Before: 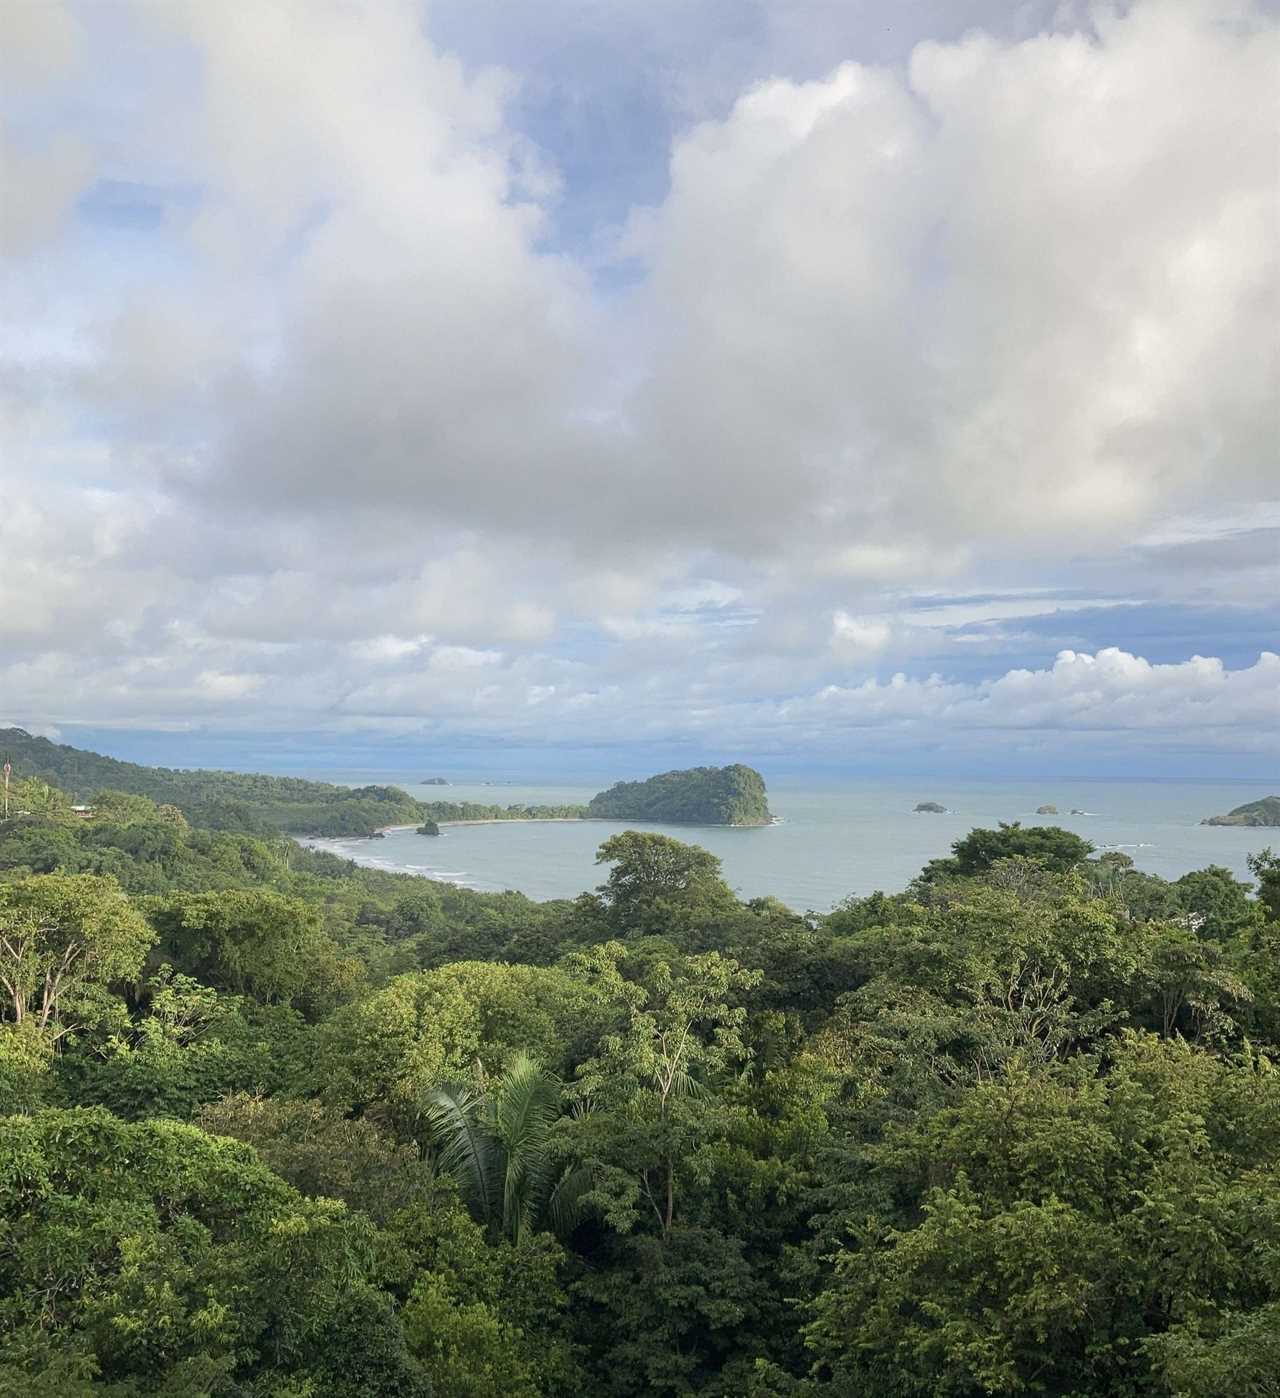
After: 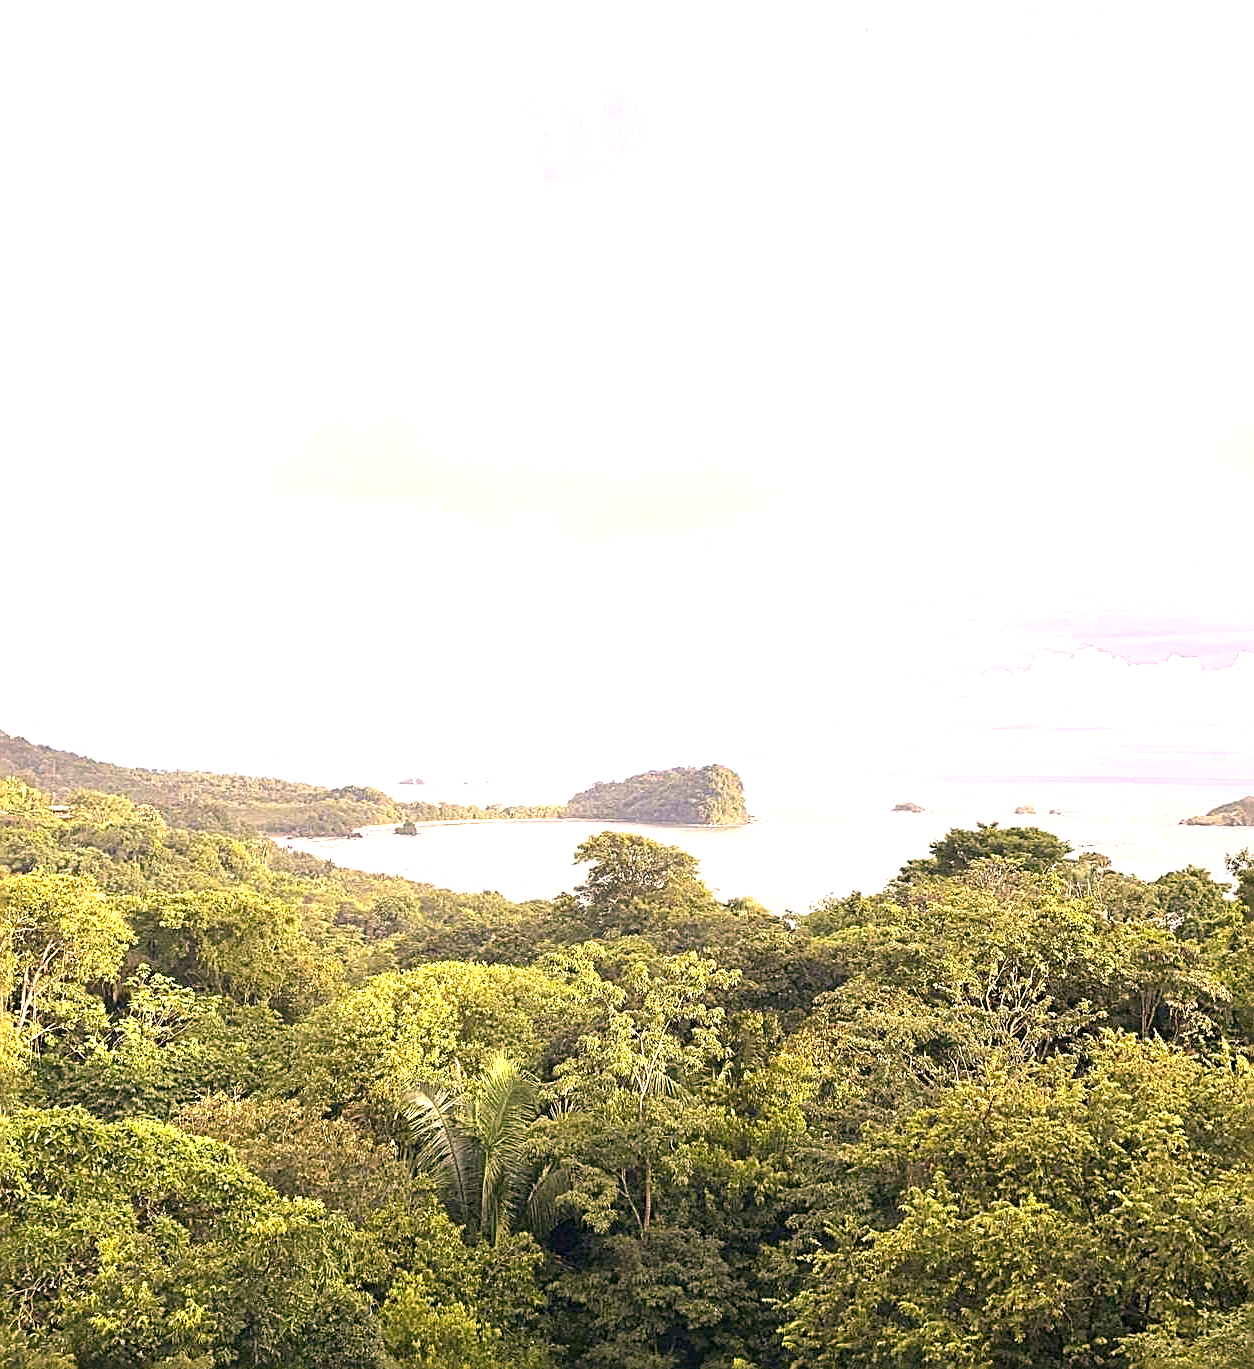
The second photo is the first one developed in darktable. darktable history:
sharpen: radius 2.584, amount 0.688
exposure: black level correction 0, exposure 1.55 EV, compensate exposure bias true, compensate highlight preservation false
crop: left 1.743%, right 0.268%, bottom 2.011%
color correction: highlights a* 21.16, highlights b* 19.61
